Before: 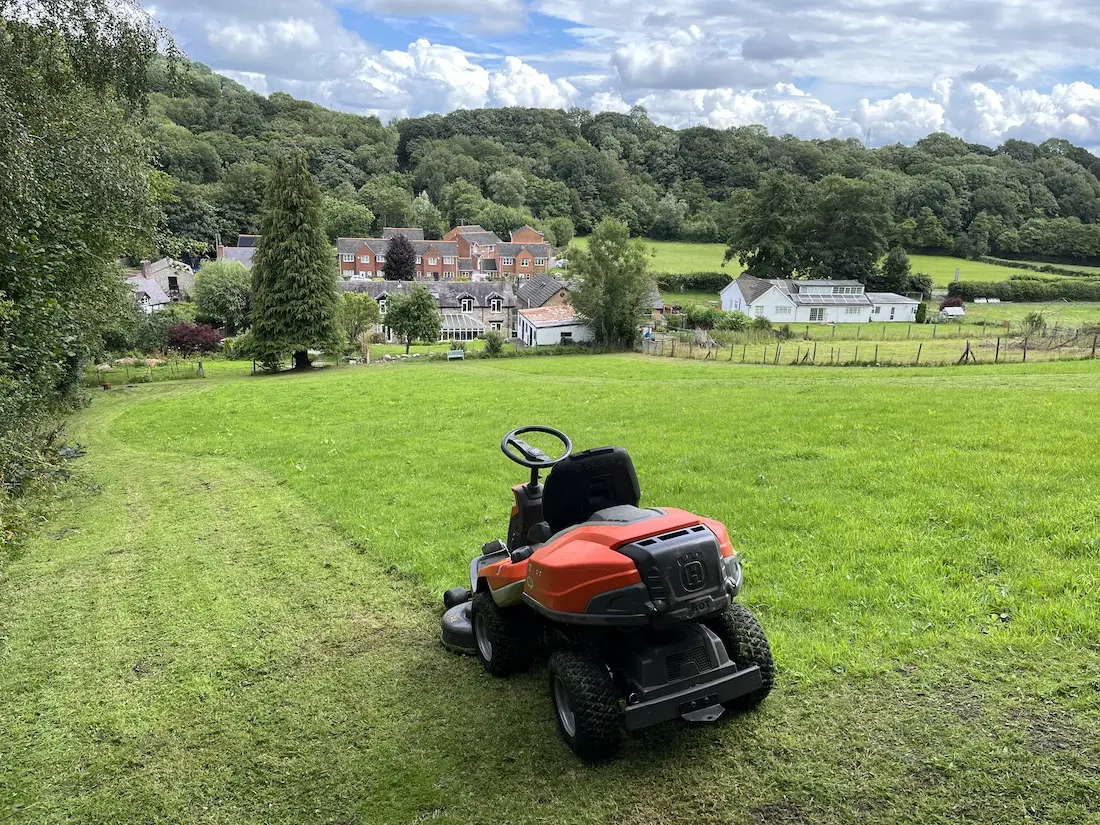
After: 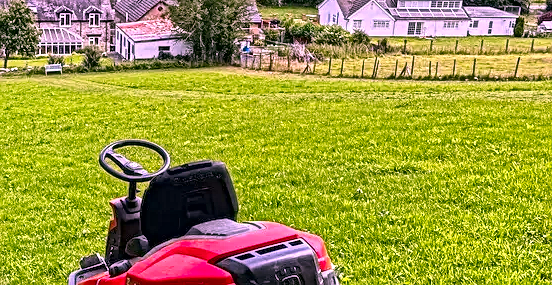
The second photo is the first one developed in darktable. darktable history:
local contrast: mode bilateral grid, contrast 20, coarseness 3, detail 300%, midtone range 0.2
crop: left 36.607%, top 34.735%, right 13.146%, bottom 30.611%
color correction: highlights a* 19.5, highlights b* -11.53, saturation 1.69
